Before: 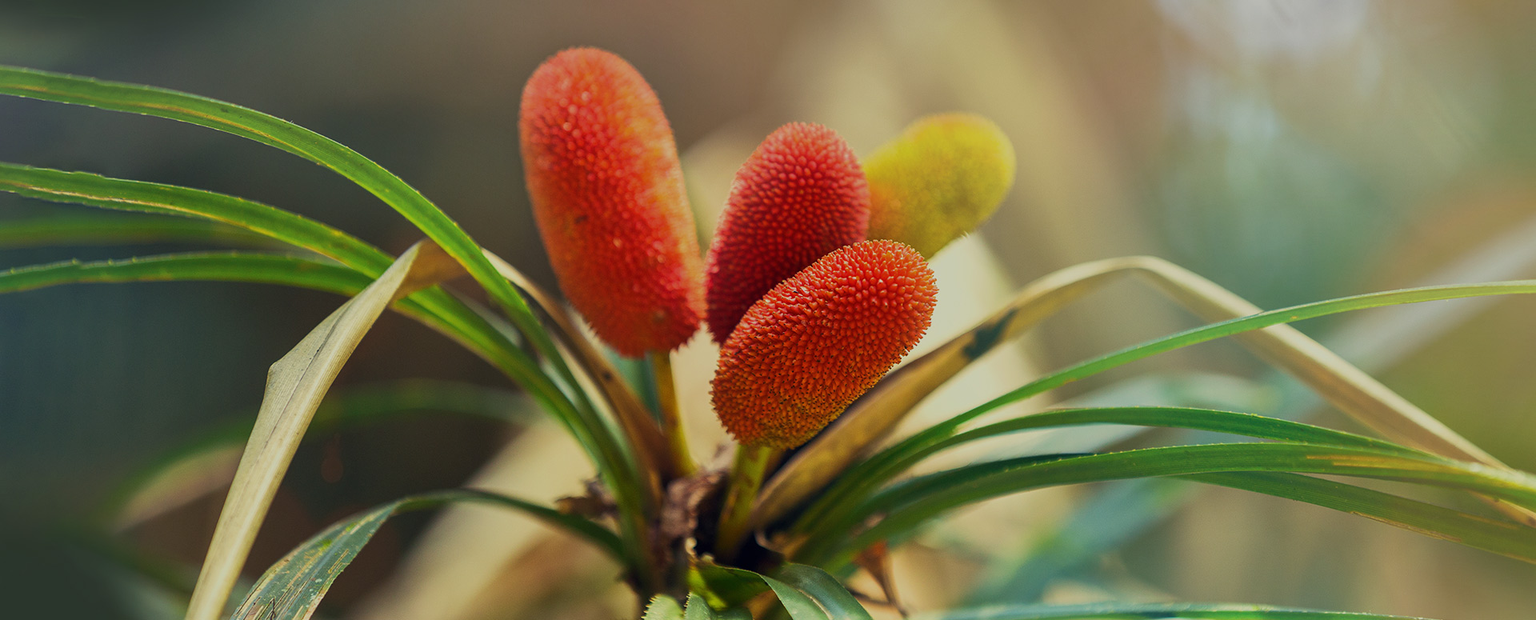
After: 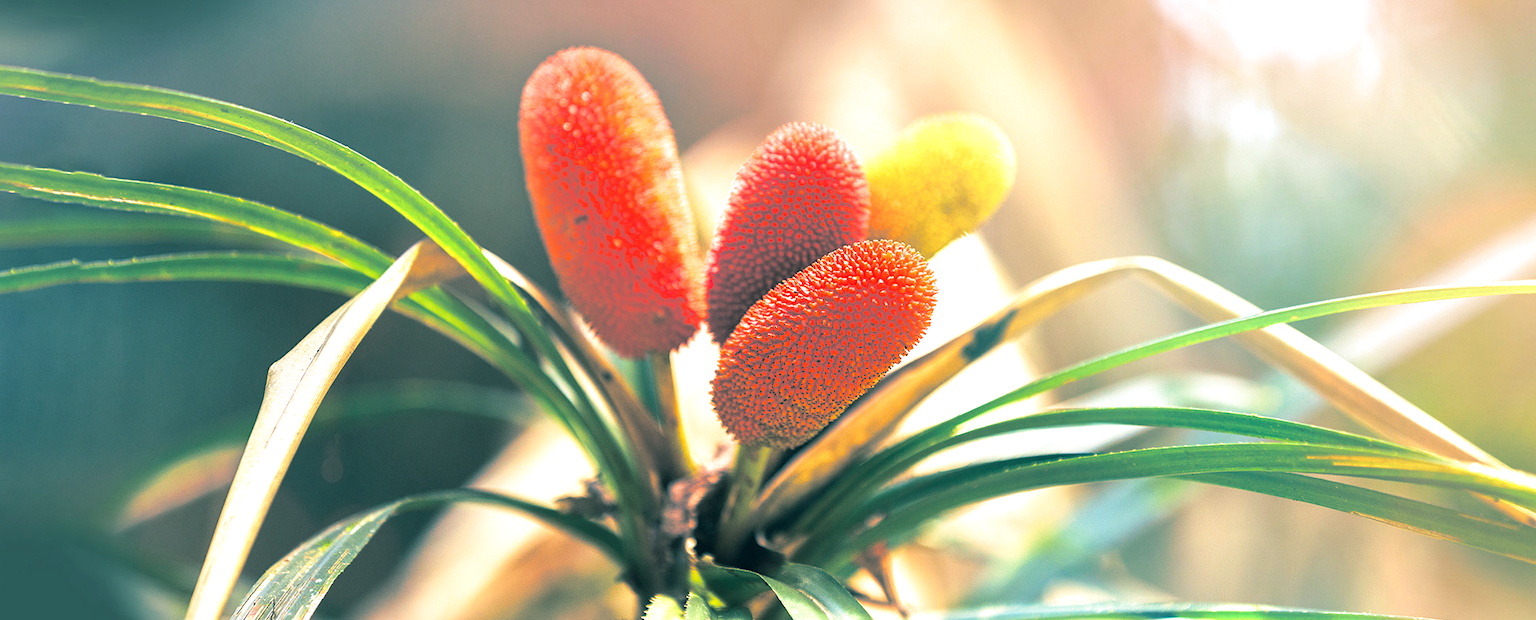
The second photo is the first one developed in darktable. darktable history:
white balance: red 1.066, blue 1.119
split-toning: shadows › hue 186.43°, highlights › hue 49.29°, compress 30.29%
exposure: black level correction 0, exposure 1.3 EV, compensate highlight preservation false
